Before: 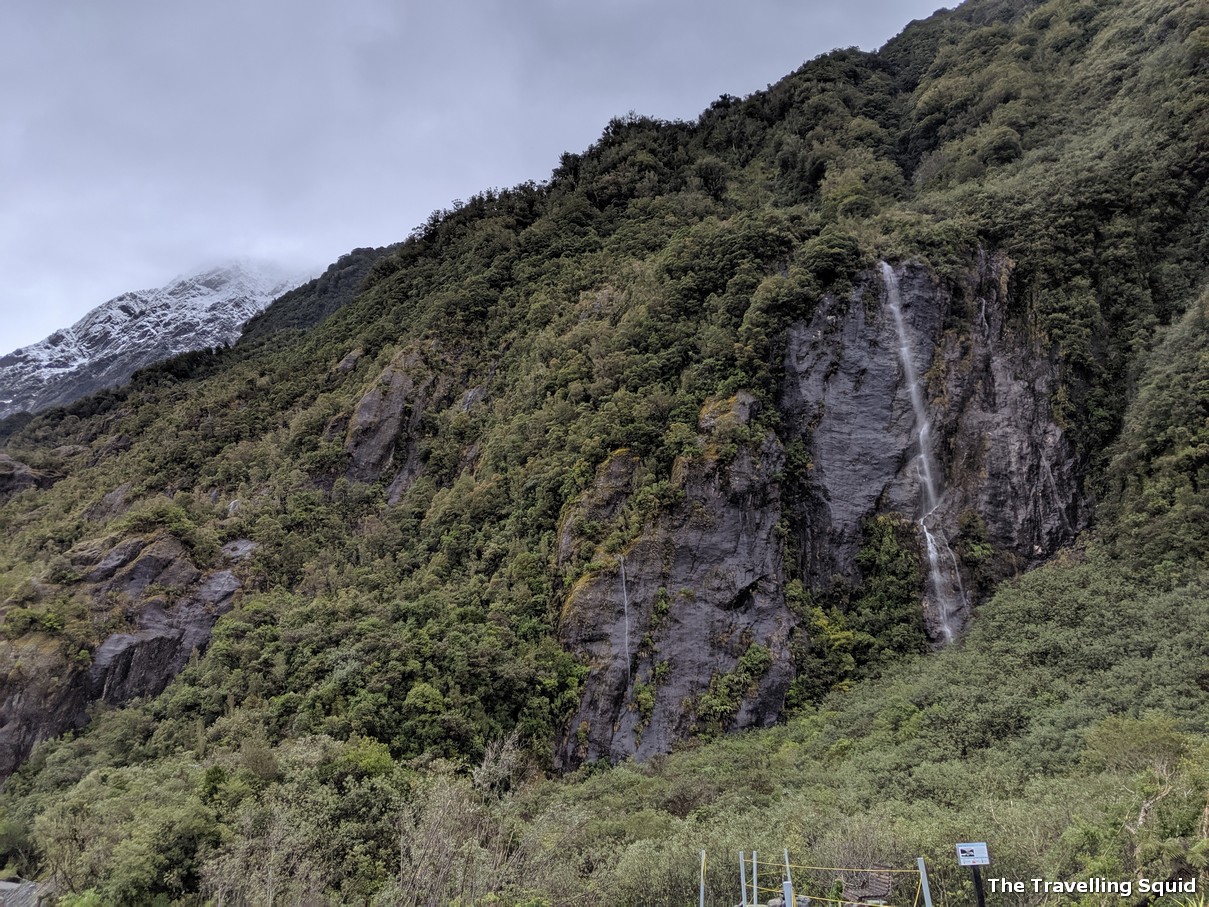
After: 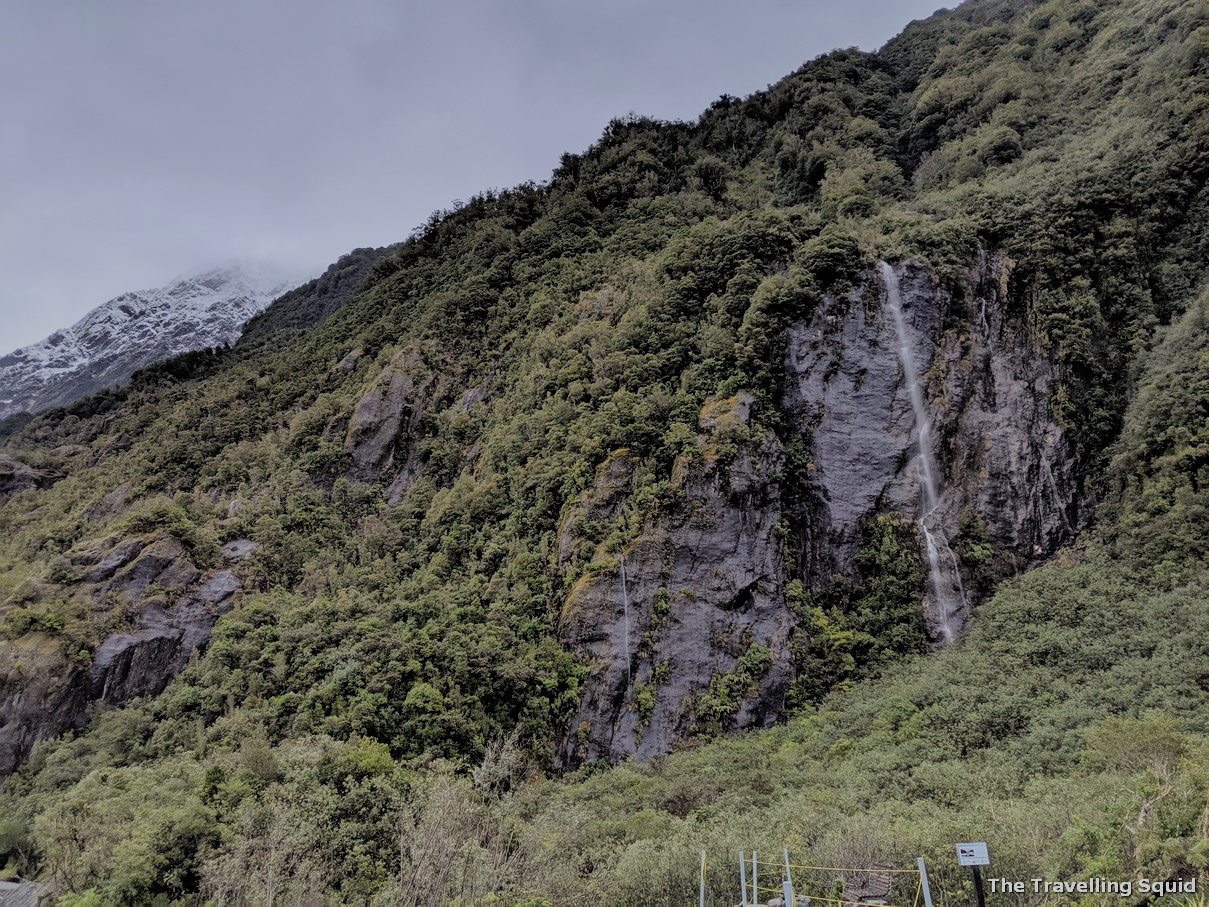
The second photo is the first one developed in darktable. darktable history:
filmic rgb: black relative exposure -7.65 EV, white relative exposure 4.56 EV, hardness 3.61, contrast 1.05
shadows and highlights: on, module defaults
